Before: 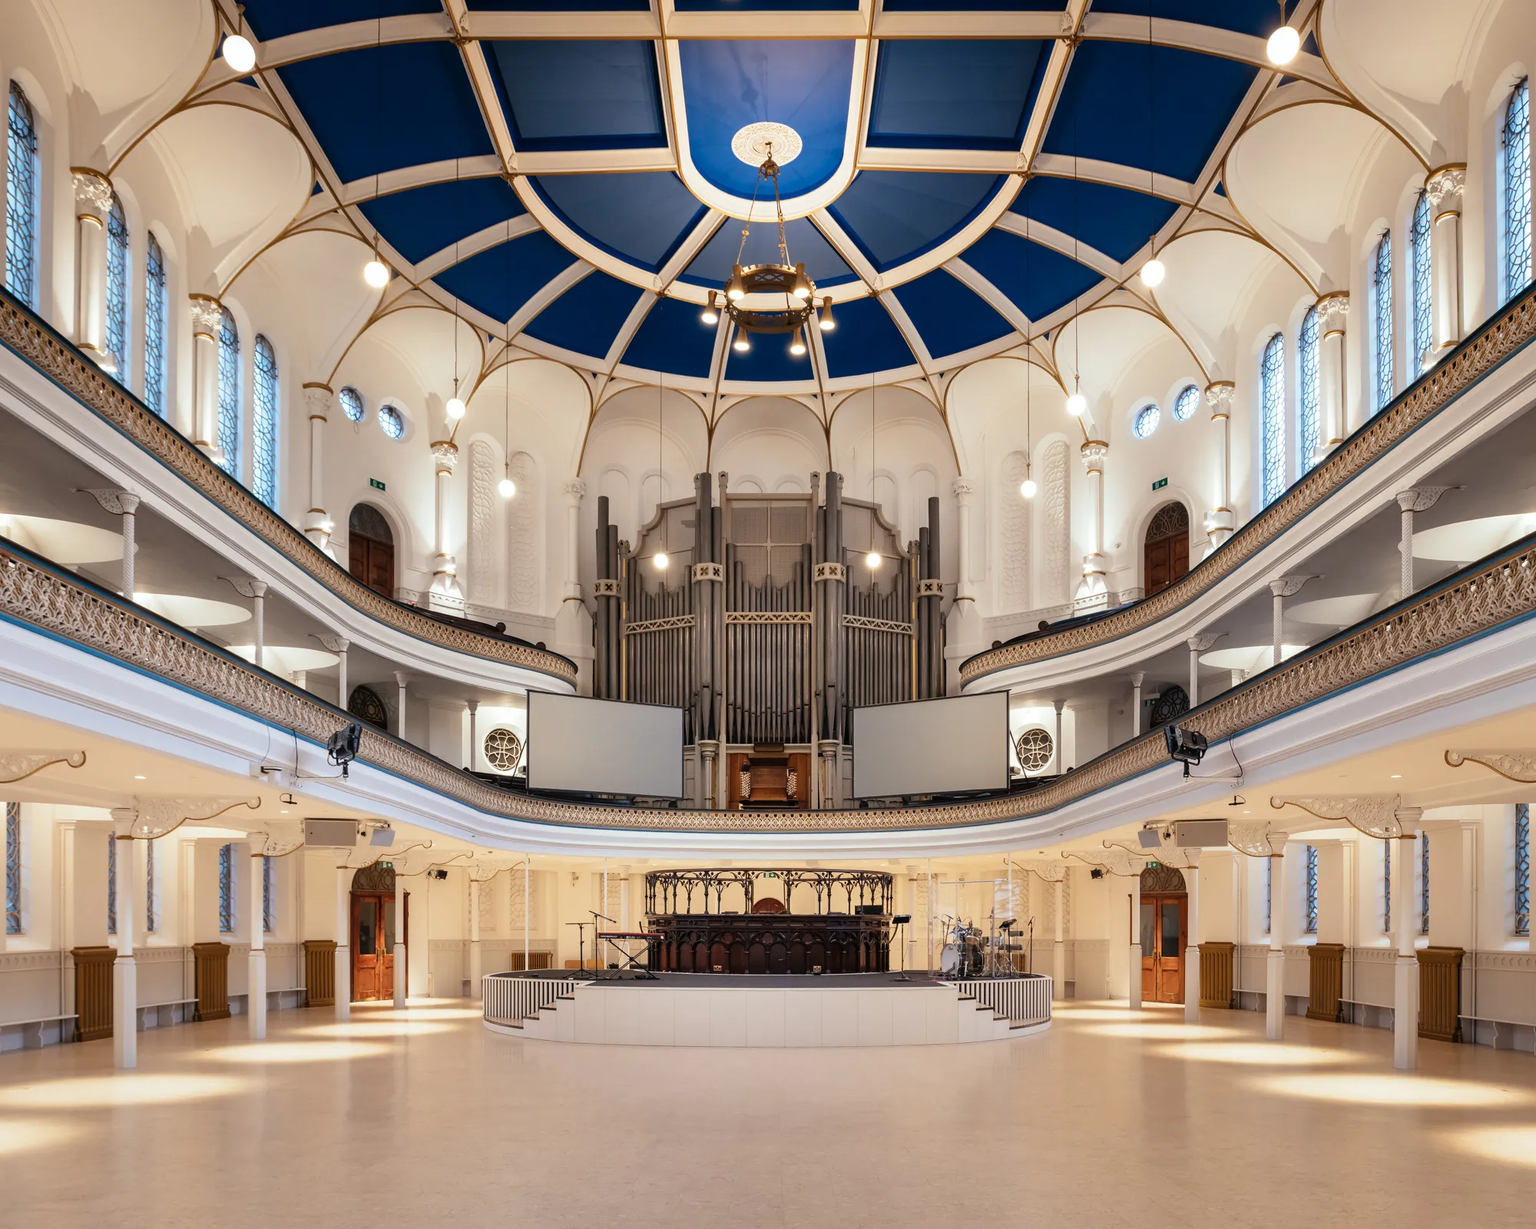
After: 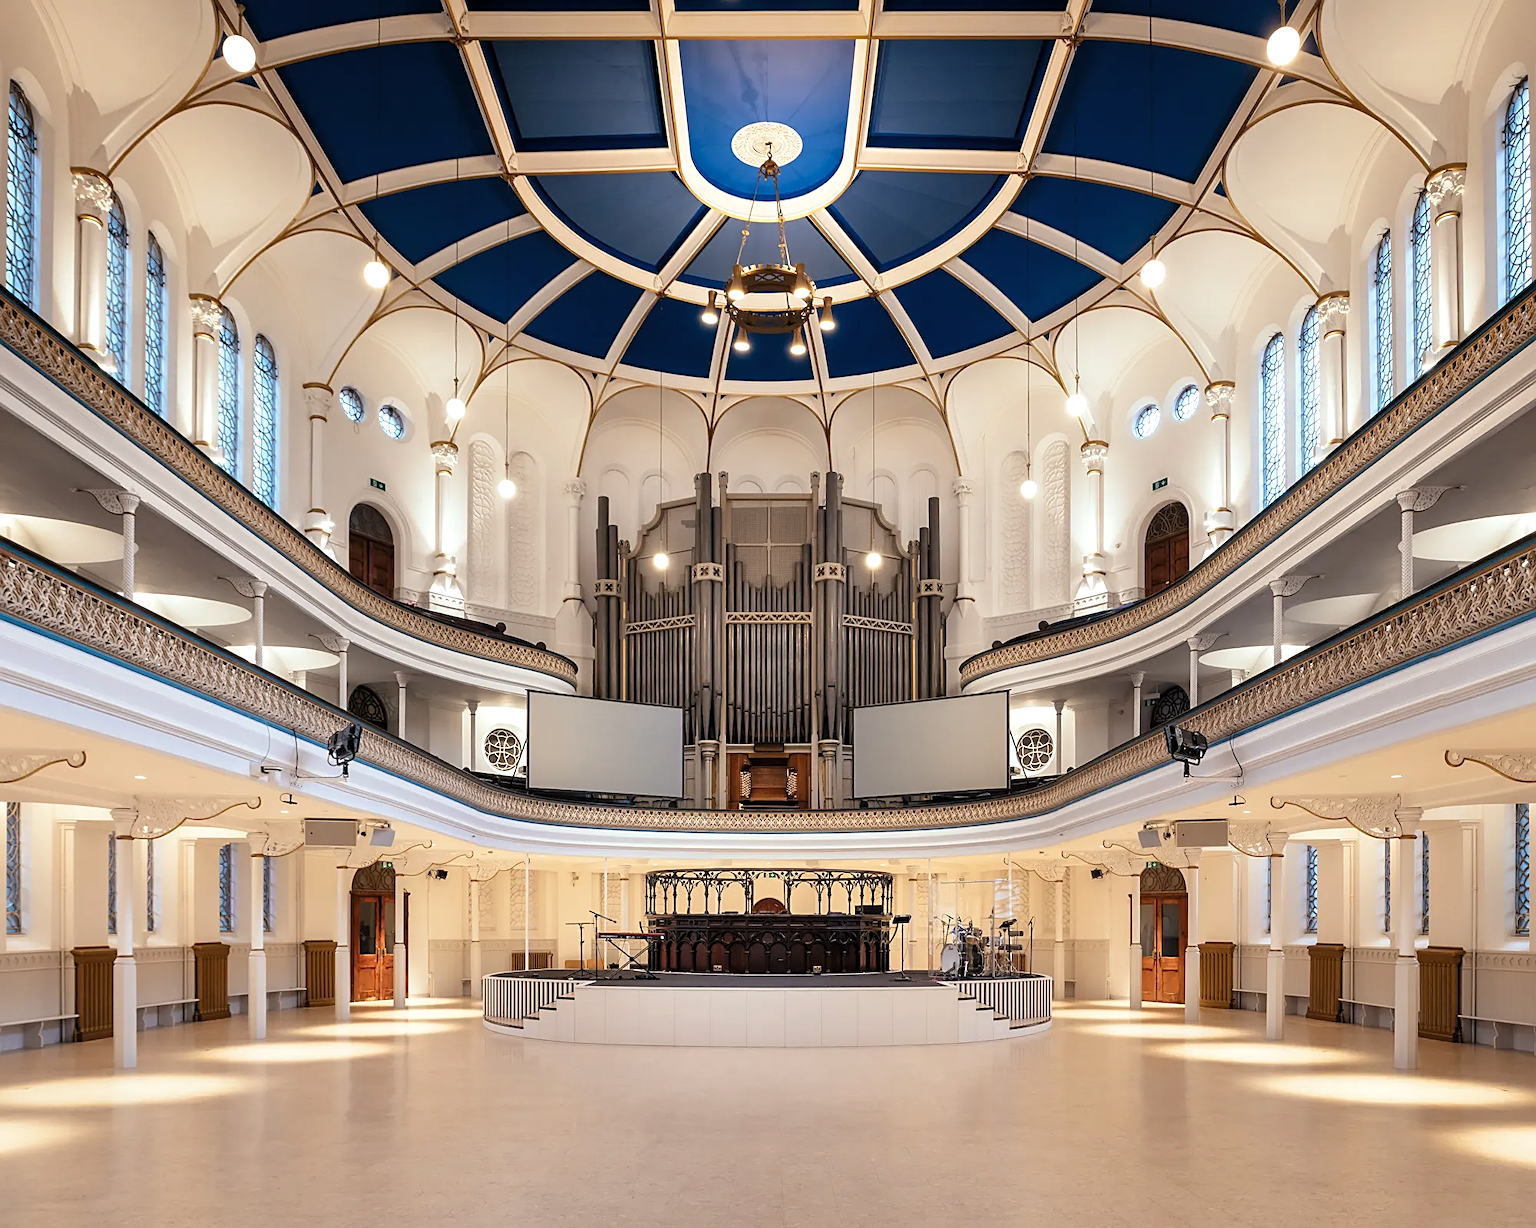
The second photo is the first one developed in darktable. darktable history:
levels: levels [0.016, 0.484, 0.953]
sharpen: on, module defaults
